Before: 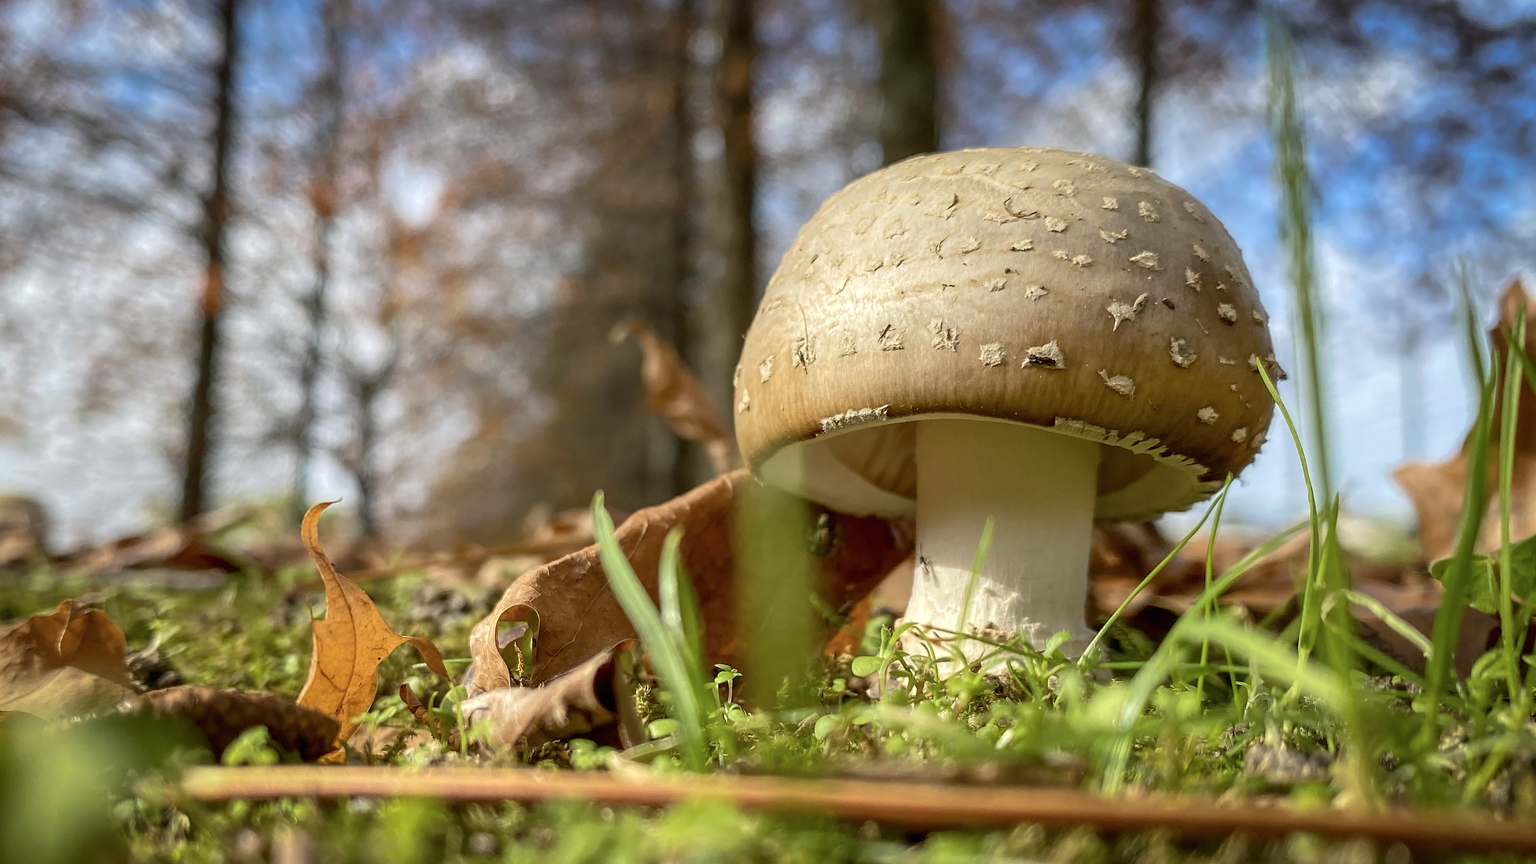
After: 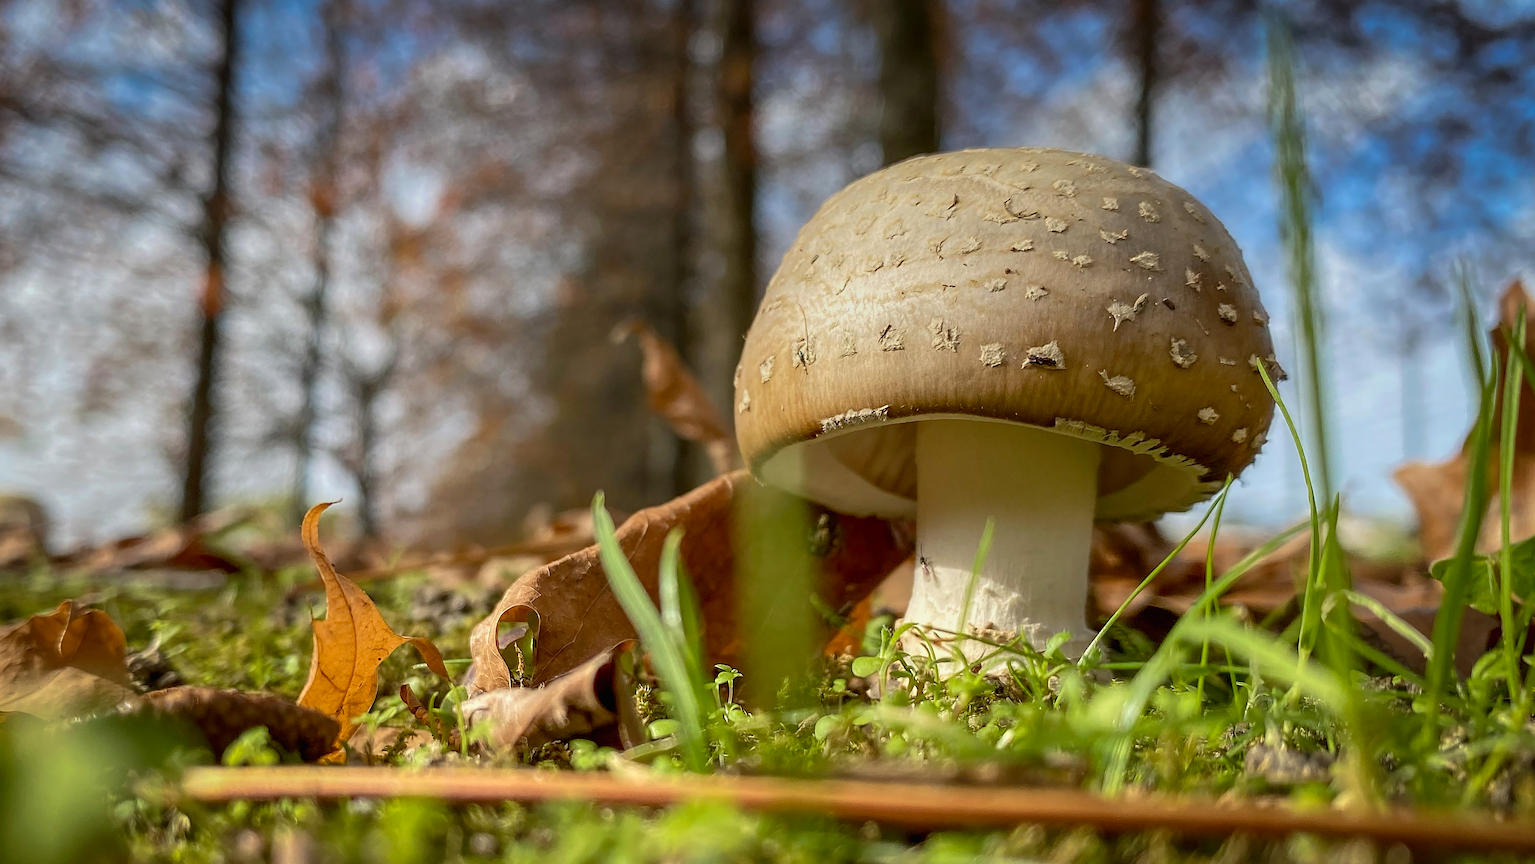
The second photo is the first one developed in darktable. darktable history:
graduated density: on, module defaults
sharpen: on, module defaults
